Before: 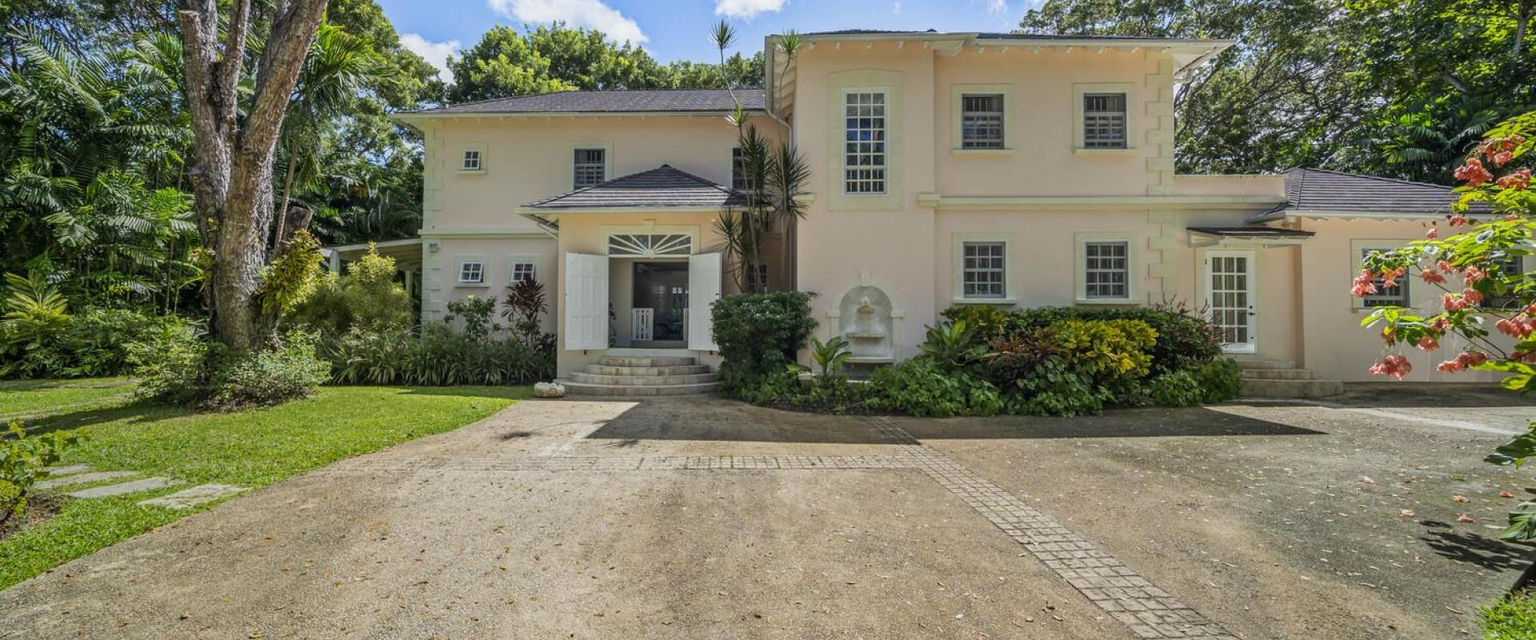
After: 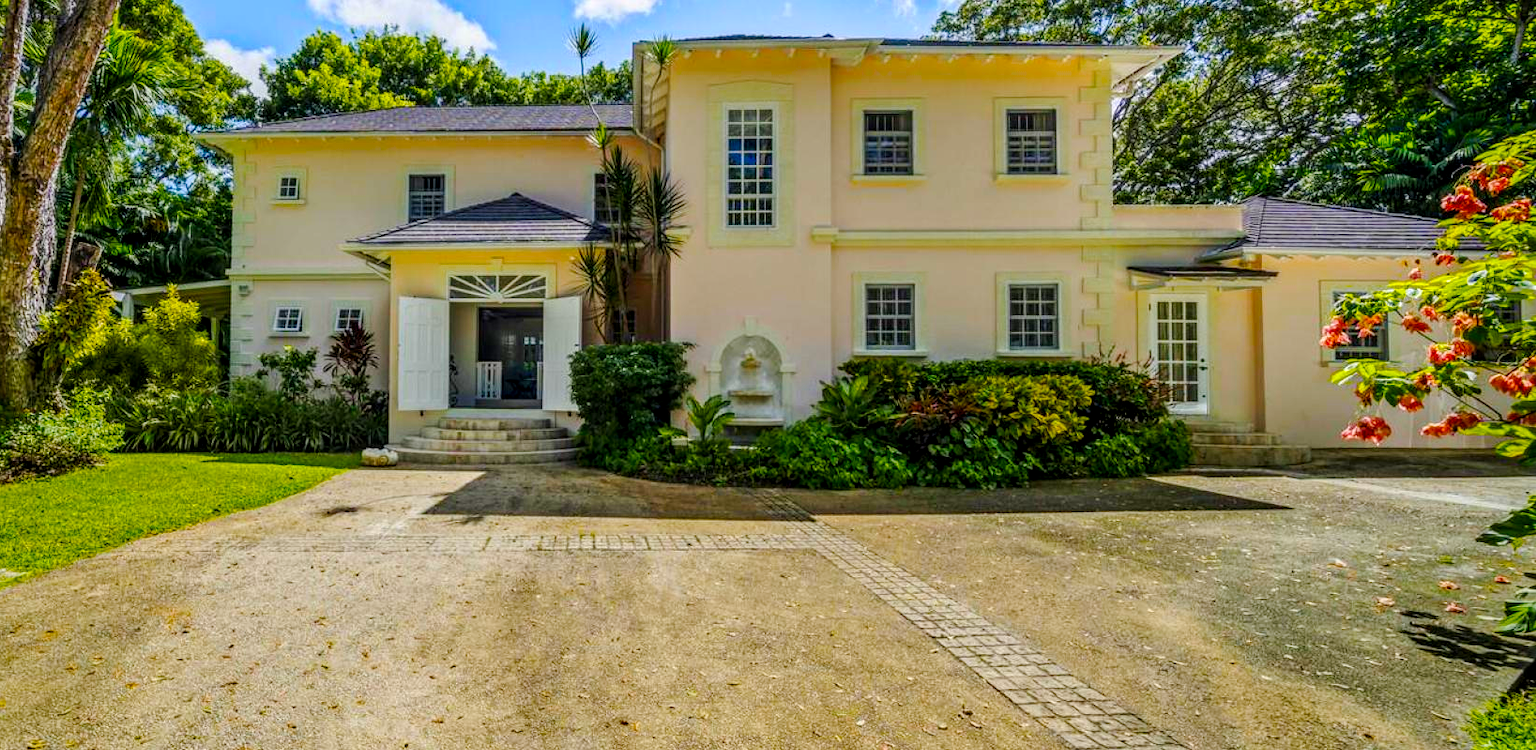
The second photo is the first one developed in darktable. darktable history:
local contrast: on, module defaults
color balance rgb: linear chroma grading › global chroma 19.781%, perceptual saturation grading › global saturation 36.359%, global vibrance 20.696%
tone curve: curves: ch0 [(0.029, 0) (0.134, 0.063) (0.249, 0.198) (0.378, 0.365) (0.499, 0.529) (1, 1)], preserve colors none
crop and rotate: left 14.723%
